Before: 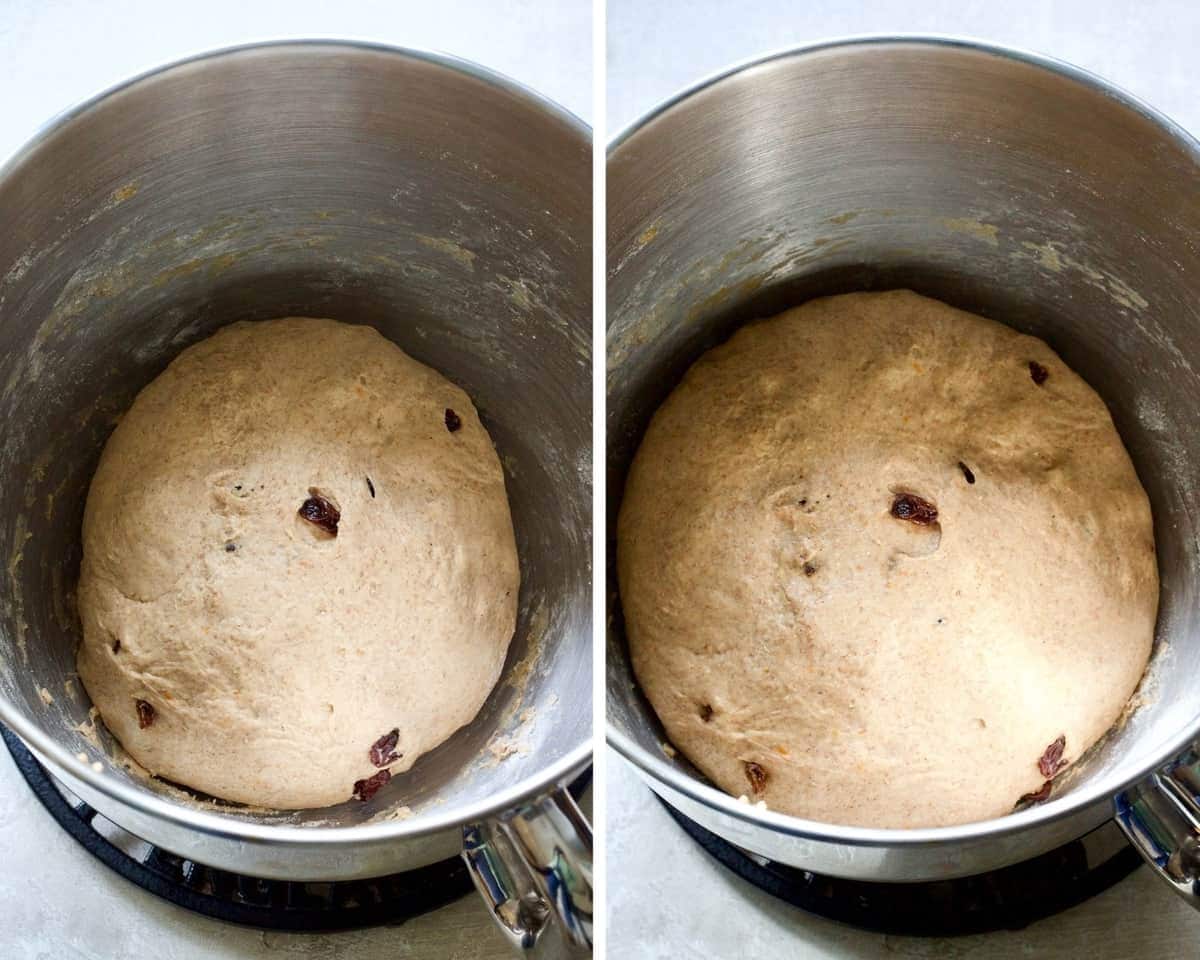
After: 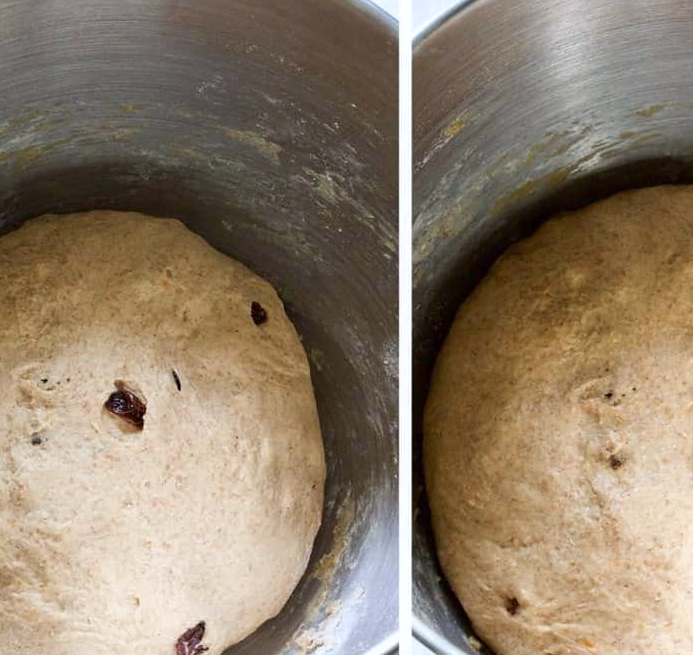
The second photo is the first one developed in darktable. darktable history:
crop: left 16.202%, top 11.208%, right 26.045%, bottom 20.557%
white balance: red 0.983, blue 1.036
